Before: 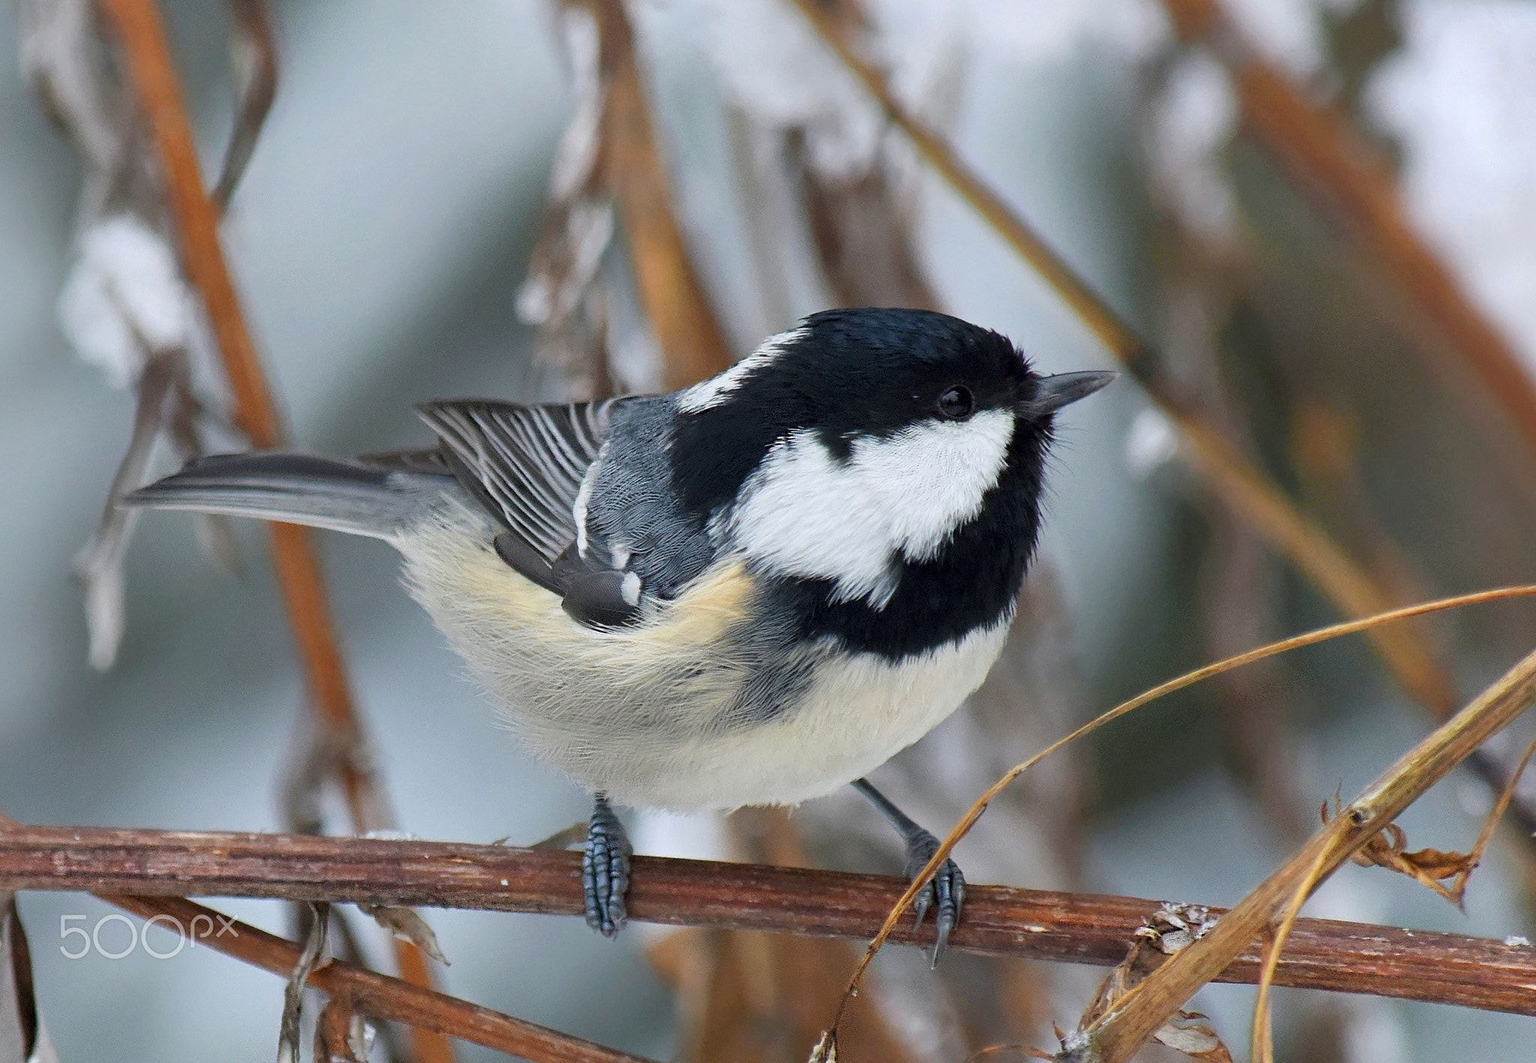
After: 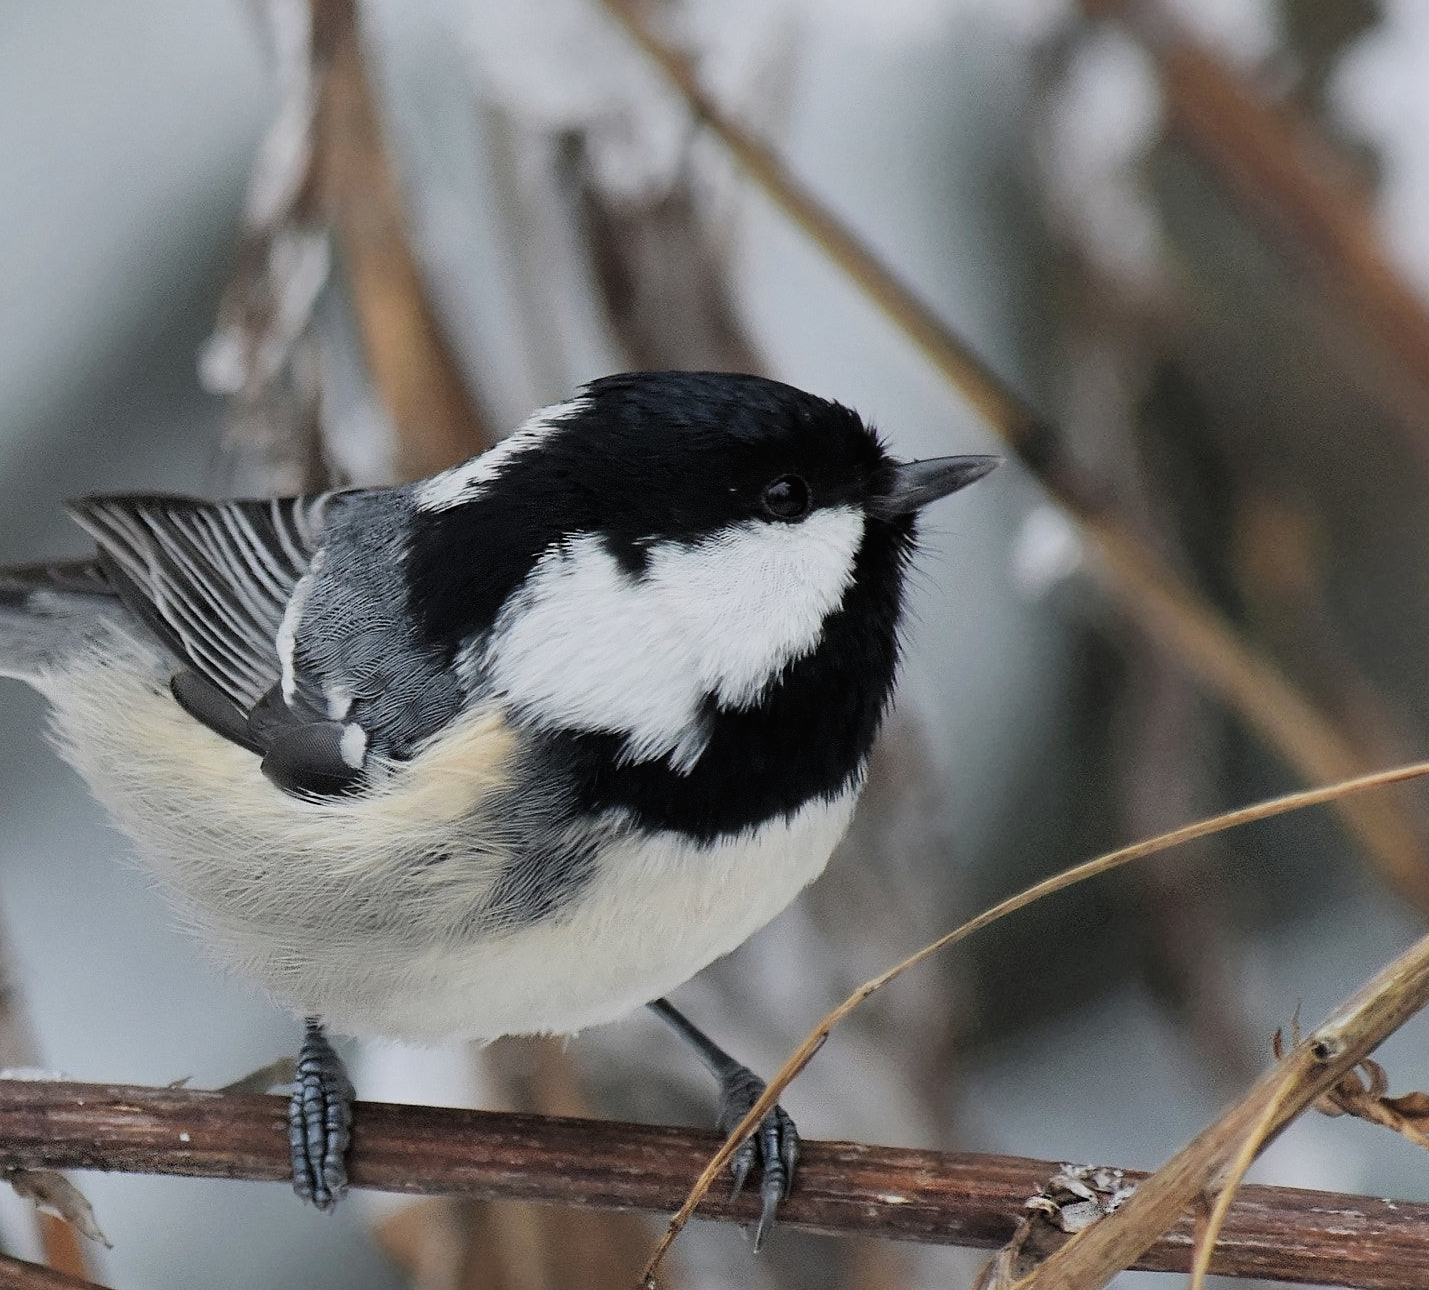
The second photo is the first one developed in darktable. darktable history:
contrast brightness saturation: contrast 0.099, saturation -0.295
exposure: black level correction -0.013, exposure -0.191 EV, compensate highlight preservation false
filmic rgb: black relative exposure -7.71 EV, white relative exposure 4.41 EV, threshold 5.95 EV, hardness 3.76, latitude 49.43%, contrast 1.101, enable highlight reconstruction true
crop and rotate: left 23.831%, top 2.778%, right 6.383%, bottom 6.175%
